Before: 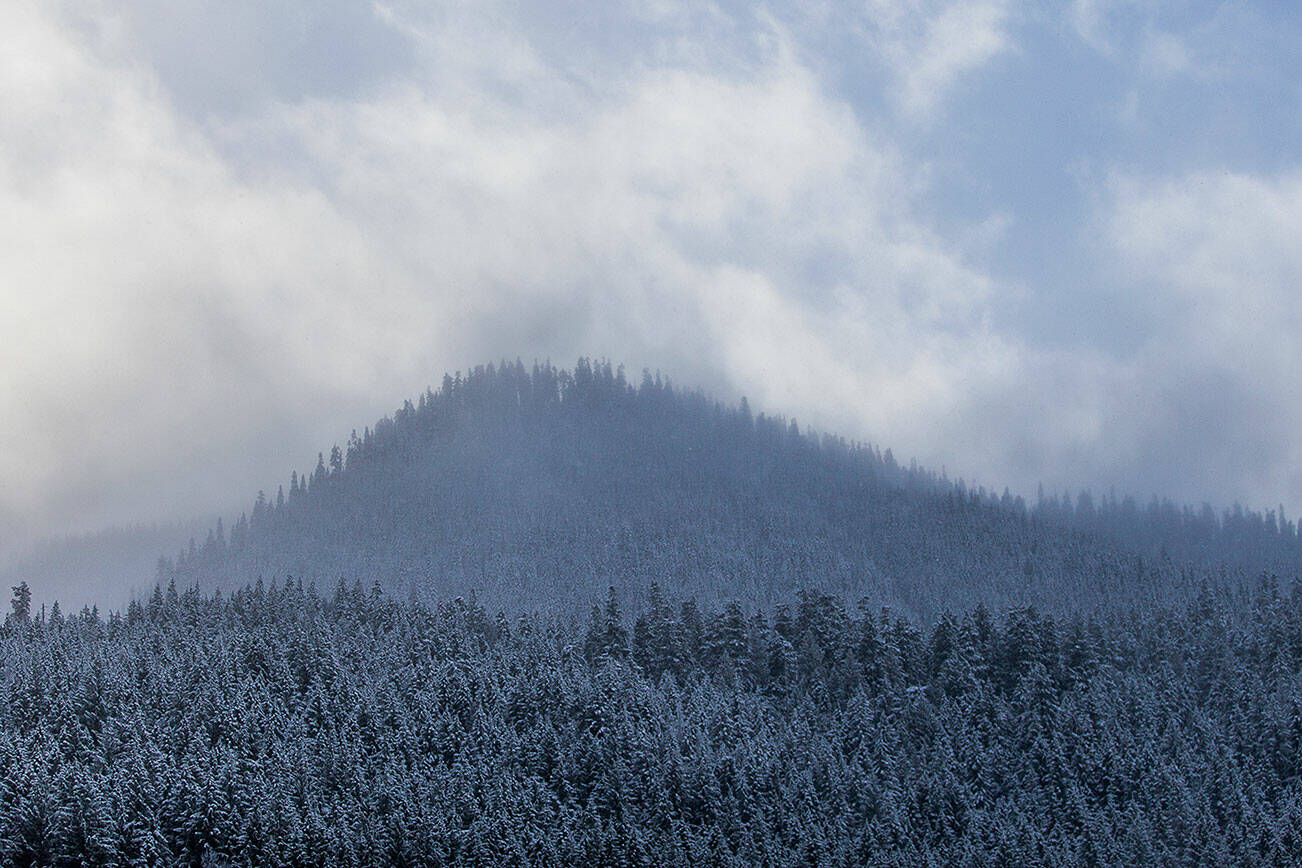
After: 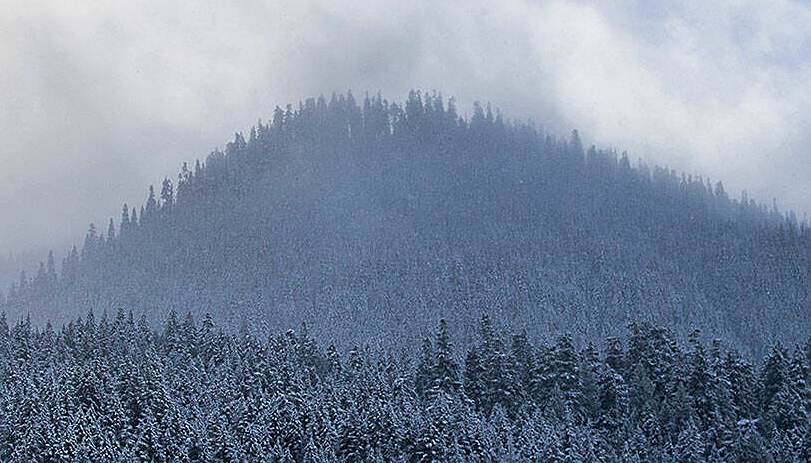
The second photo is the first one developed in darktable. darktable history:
exposure: black level correction 0.001, exposure 0.193 EV, compensate exposure bias true, compensate highlight preservation false
sharpen: on, module defaults
crop: left 13.023%, top 30.828%, right 24.62%, bottom 15.738%
